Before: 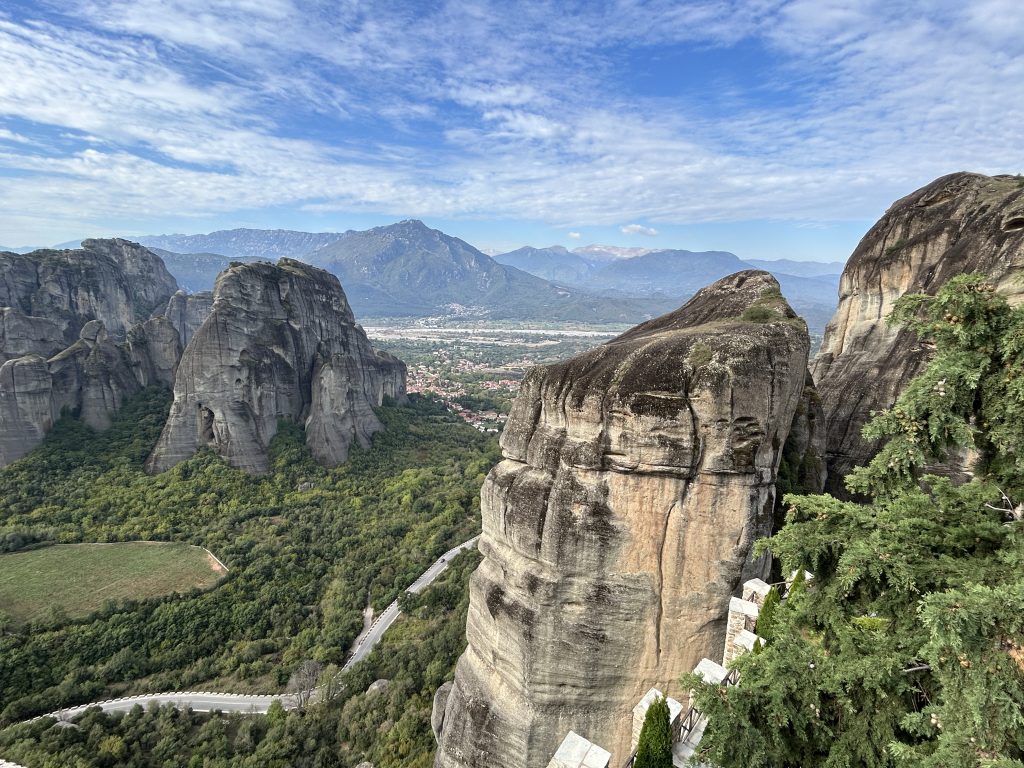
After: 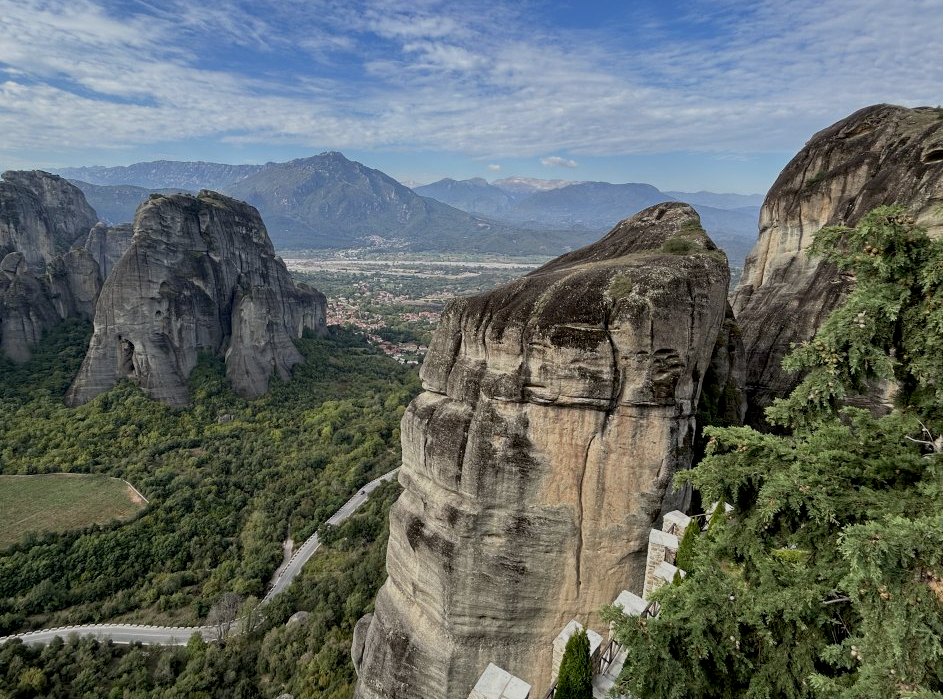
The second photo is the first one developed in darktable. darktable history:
exposure: black level correction 0.009, exposure -0.612 EV, compensate highlight preservation false
crop and rotate: left 7.877%, top 8.963%
